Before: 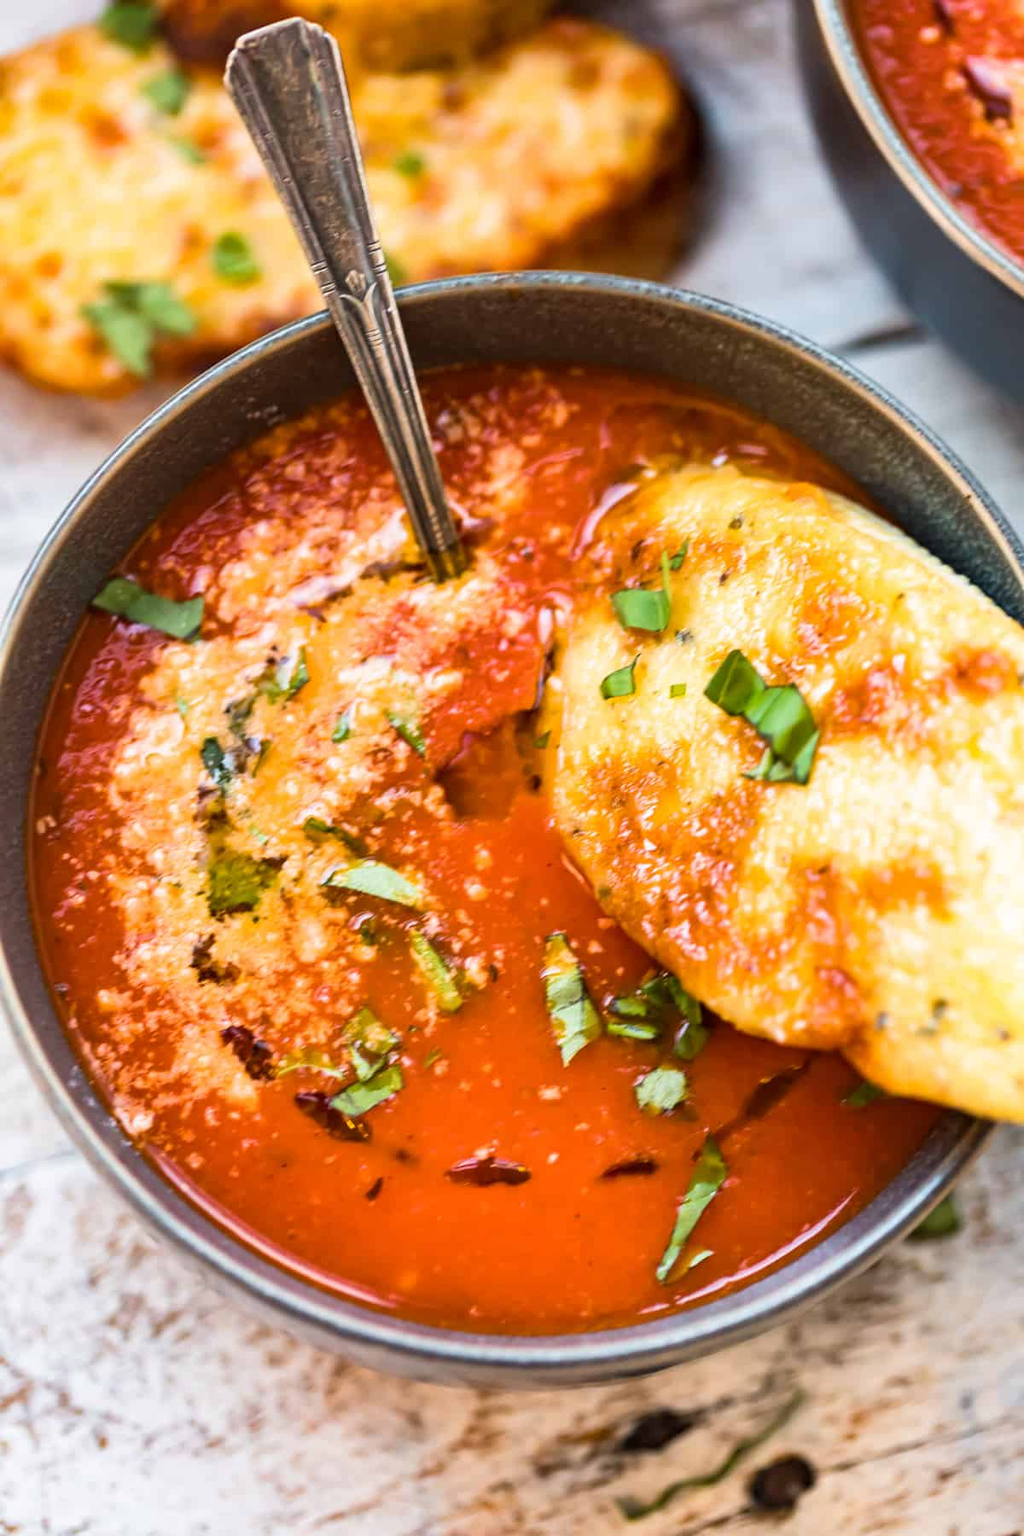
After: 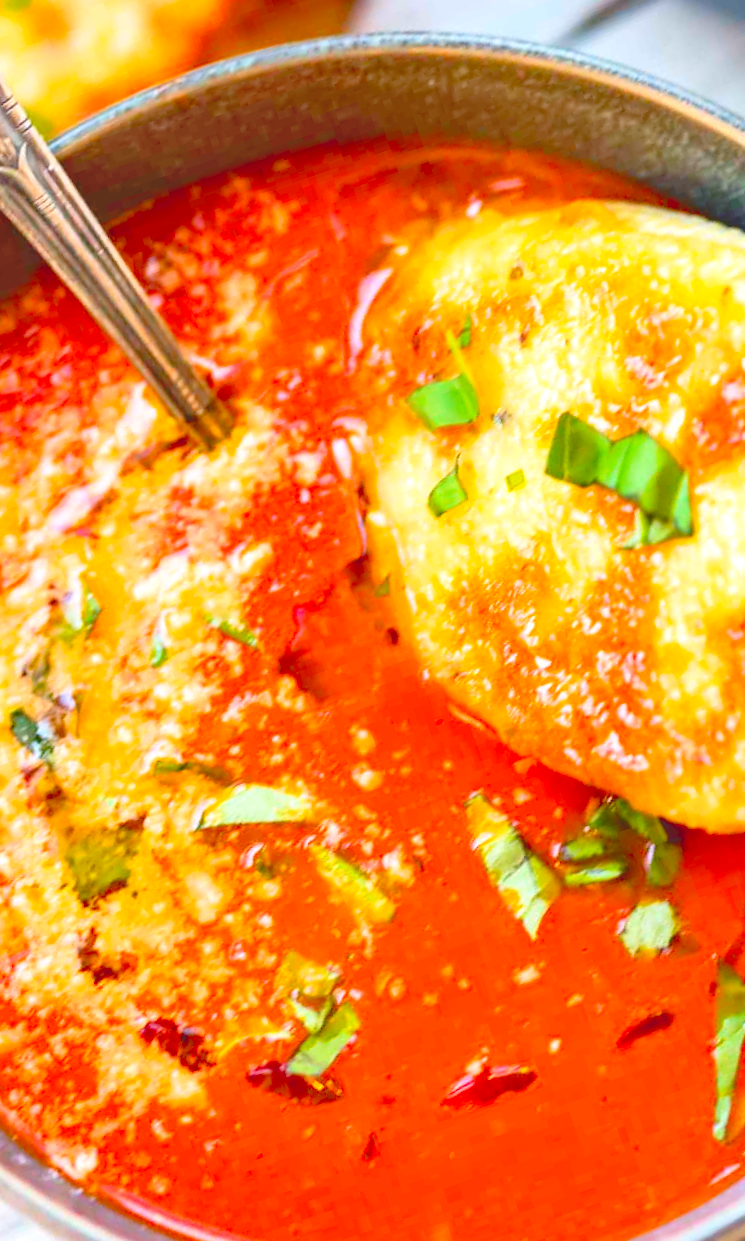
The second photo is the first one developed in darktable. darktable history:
contrast brightness saturation: contrast -0.209, saturation 0.187
levels: white 99.93%, levels [0, 0.397, 0.955]
crop and rotate: angle 18.96°, left 6.978%, right 3.987%, bottom 1.153%
tone equalizer: -8 EV -0.402 EV, -7 EV -0.428 EV, -6 EV -0.373 EV, -5 EV -0.197 EV, -3 EV 0.19 EV, -2 EV 0.347 EV, -1 EV 0.373 EV, +0 EV 0.409 EV, smoothing diameter 2.04%, edges refinement/feathering 23.58, mask exposure compensation -1.57 EV, filter diffusion 5
exposure: black level correction 0.007, exposure 0.105 EV, compensate exposure bias true, compensate highlight preservation false
